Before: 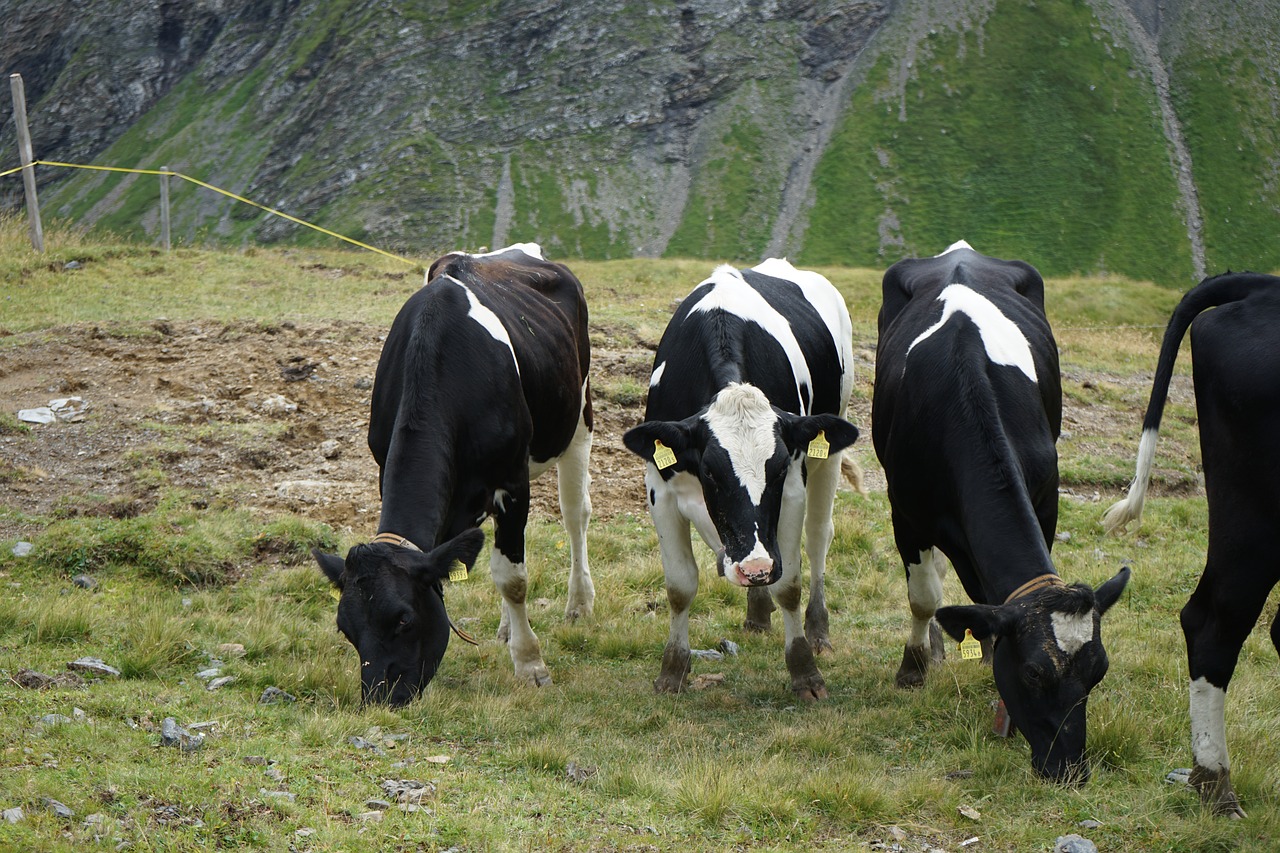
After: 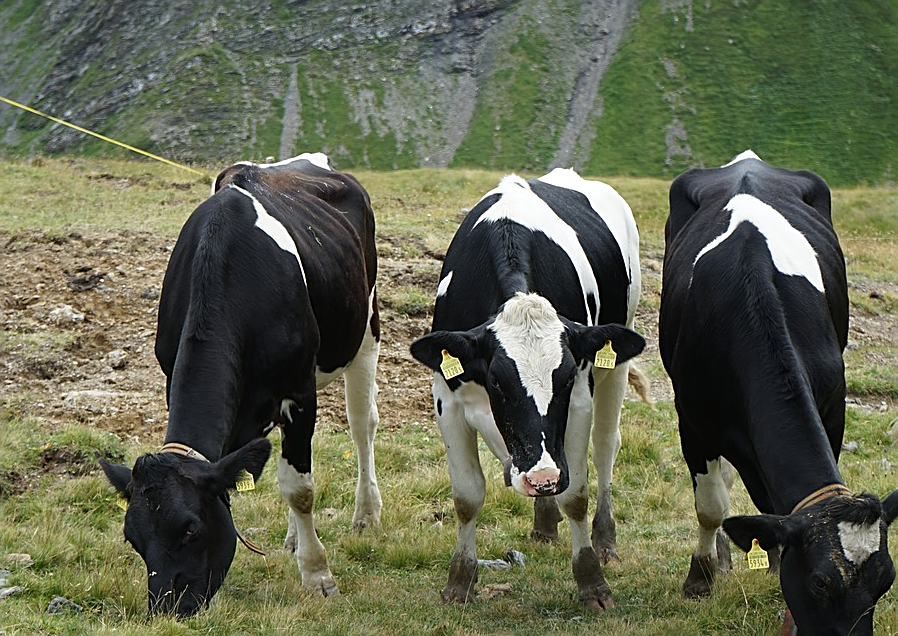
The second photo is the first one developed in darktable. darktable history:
crop and rotate: left 16.718%, top 10.693%, right 13.062%, bottom 14.671%
sharpen: on, module defaults
